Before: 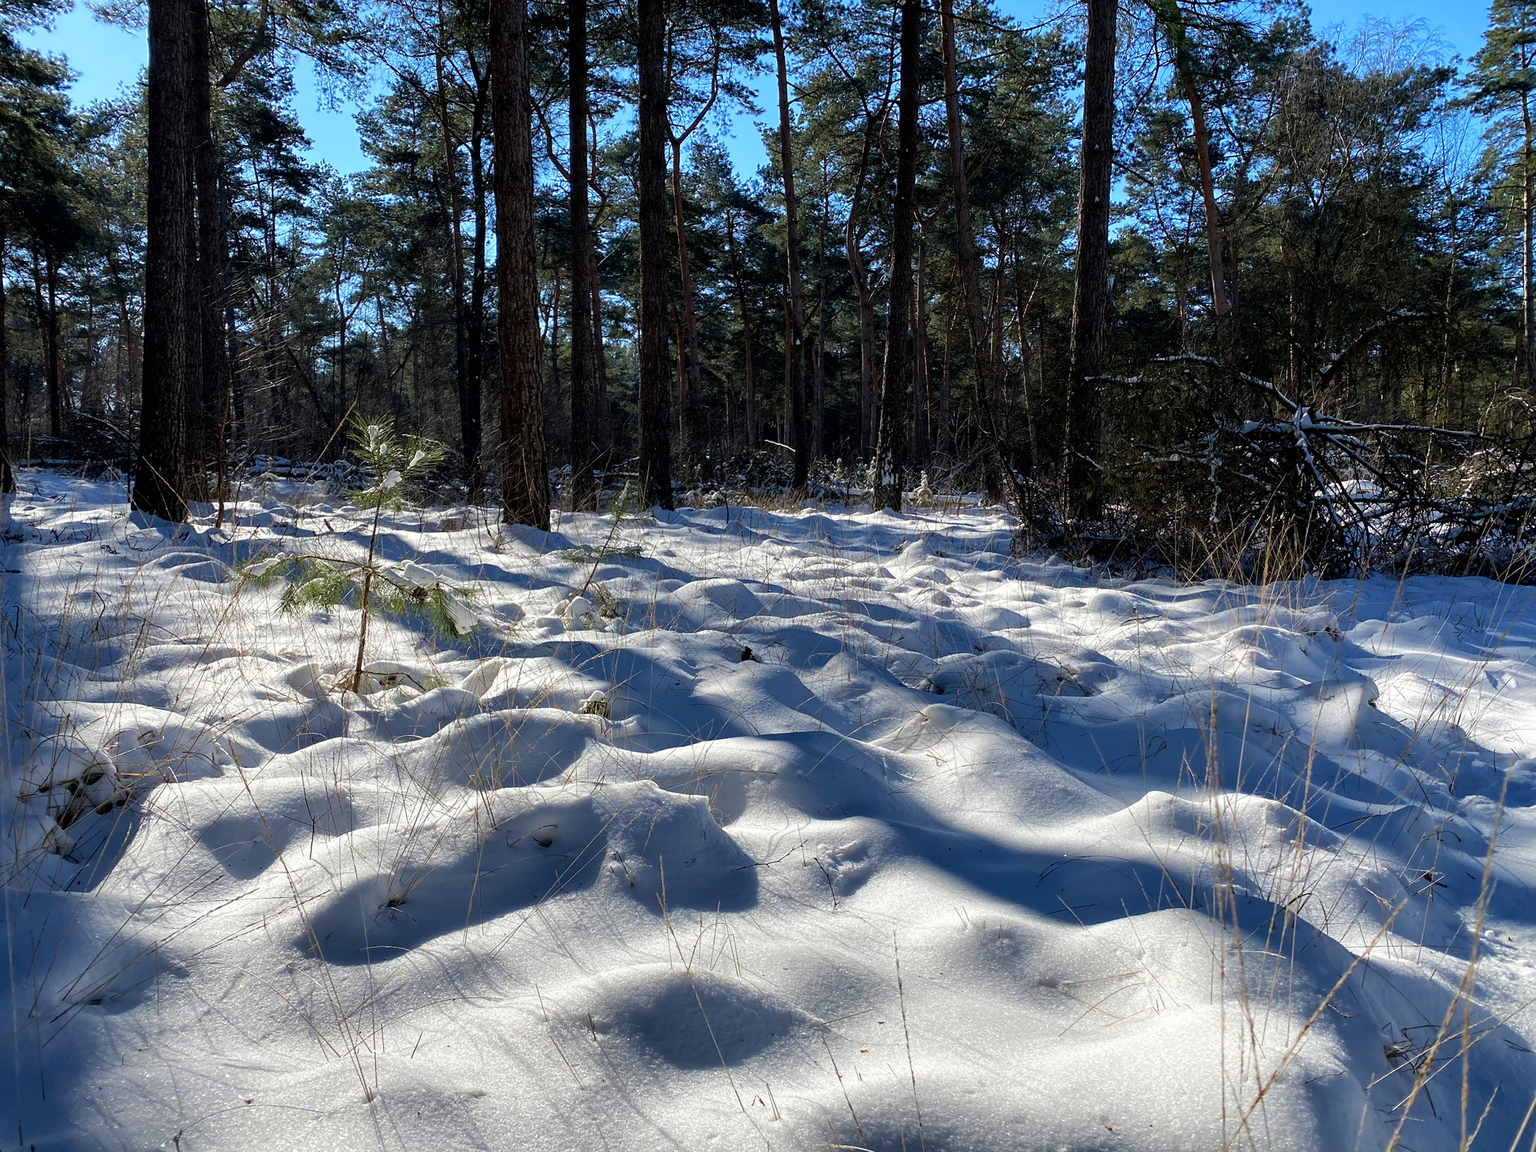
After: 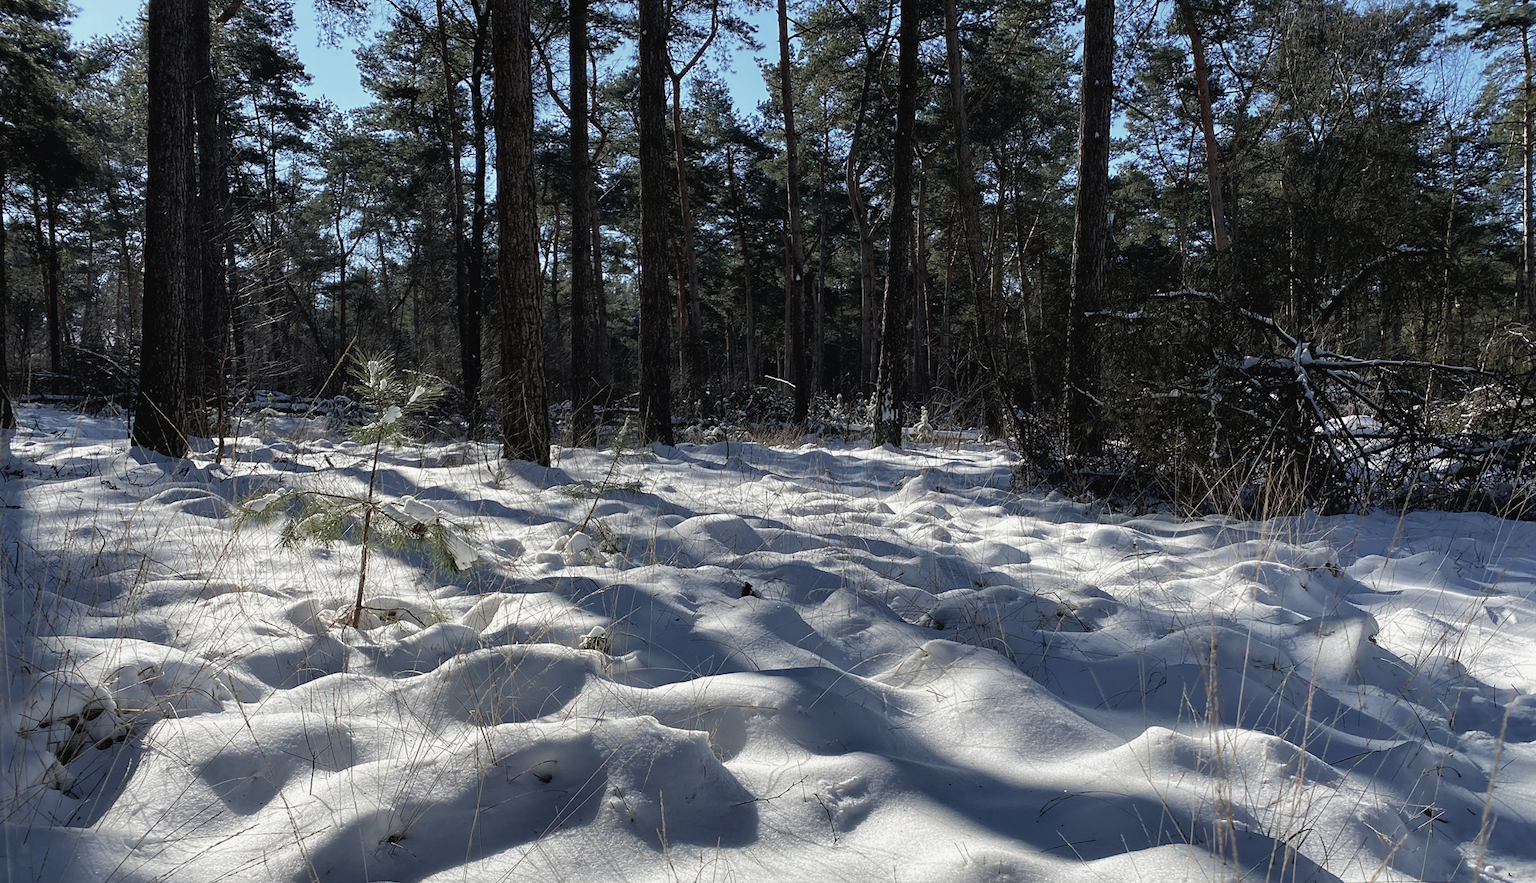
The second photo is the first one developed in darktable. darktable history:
color zones: mix -62.47%
crop: top 5.667%, bottom 17.637%
contrast brightness saturation: contrast -0.05, saturation -0.41
